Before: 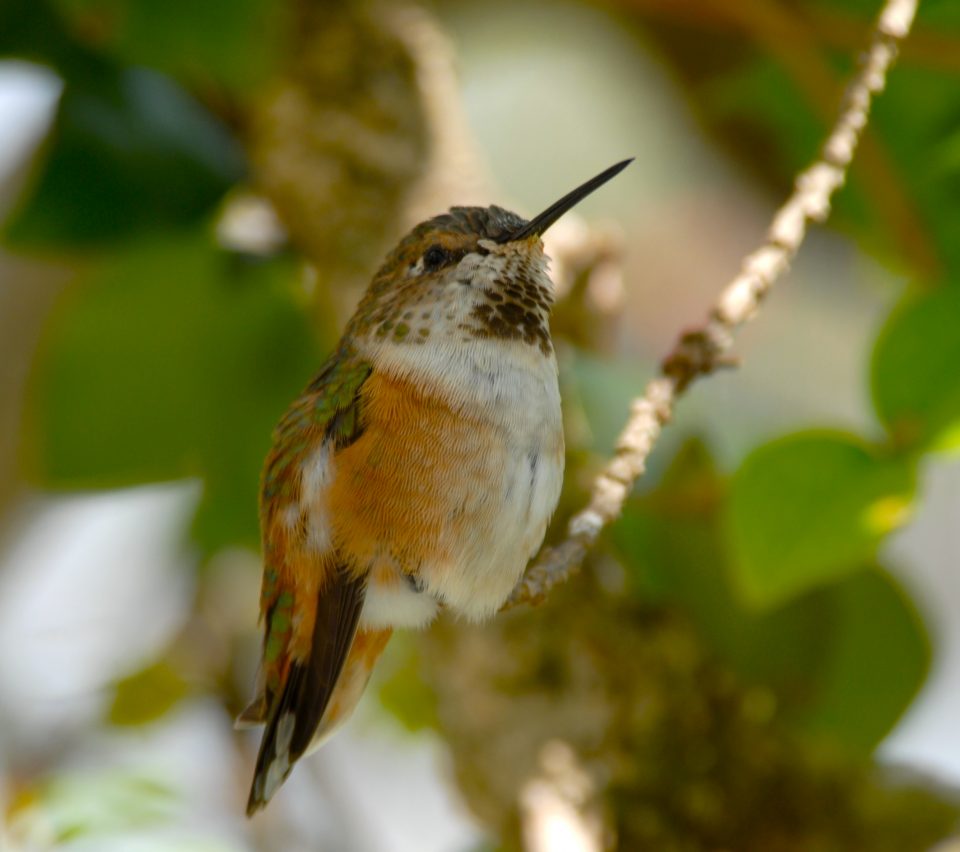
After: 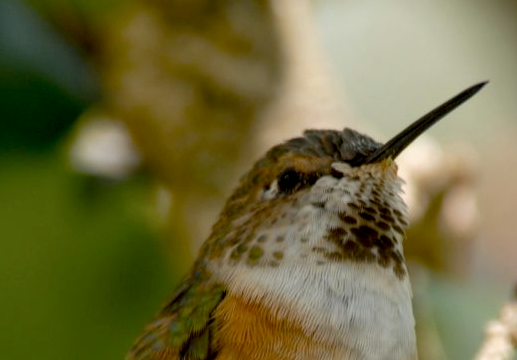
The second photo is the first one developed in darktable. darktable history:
exposure: black level correction 0.011, compensate highlight preservation false
crop: left 15.306%, top 9.065%, right 30.789%, bottom 48.638%
color zones: curves: ch0 [(0, 0.5) (0.143, 0.5) (0.286, 0.5) (0.429, 0.504) (0.571, 0.5) (0.714, 0.509) (0.857, 0.5) (1, 0.5)]; ch1 [(0, 0.425) (0.143, 0.425) (0.286, 0.375) (0.429, 0.405) (0.571, 0.5) (0.714, 0.47) (0.857, 0.425) (1, 0.435)]; ch2 [(0, 0.5) (0.143, 0.5) (0.286, 0.5) (0.429, 0.517) (0.571, 0.5) (0.714, 0.51) (0.857, 0.5) (1, 0.5)]
